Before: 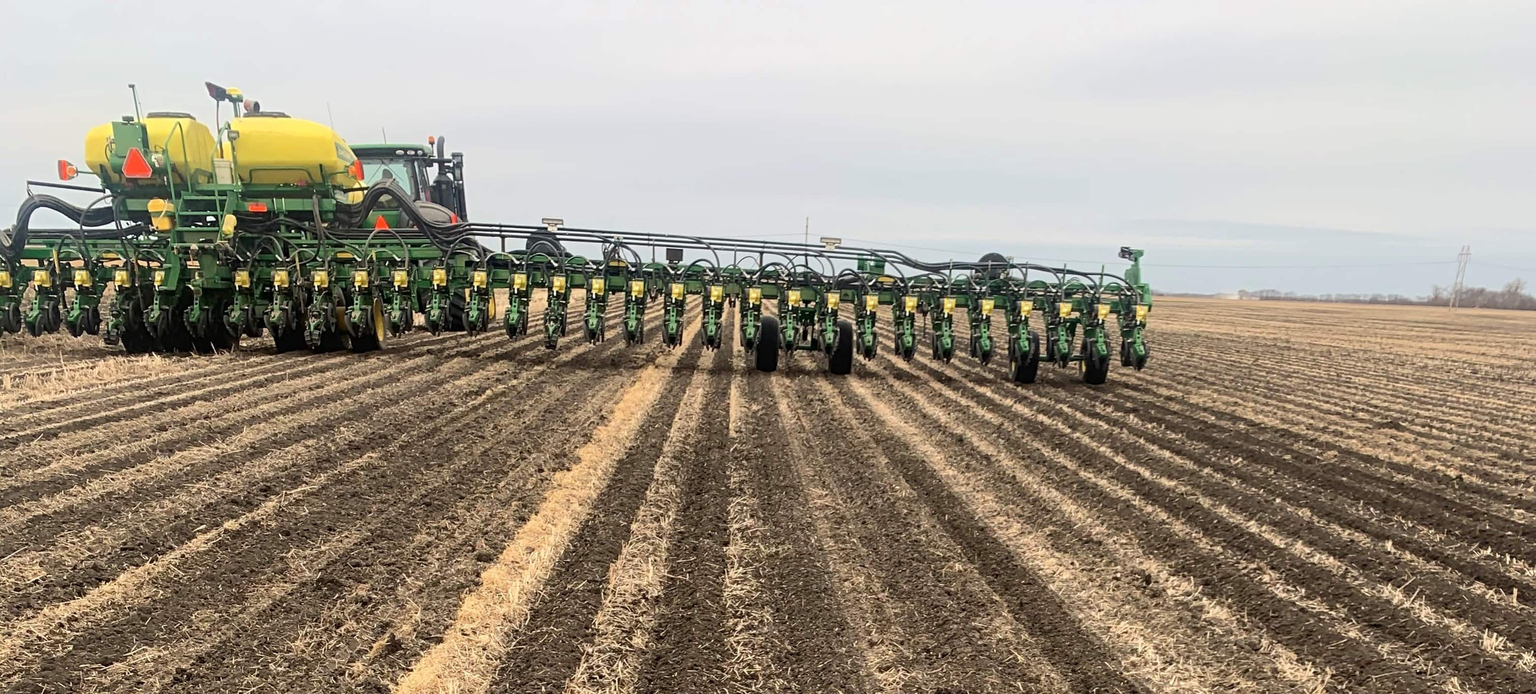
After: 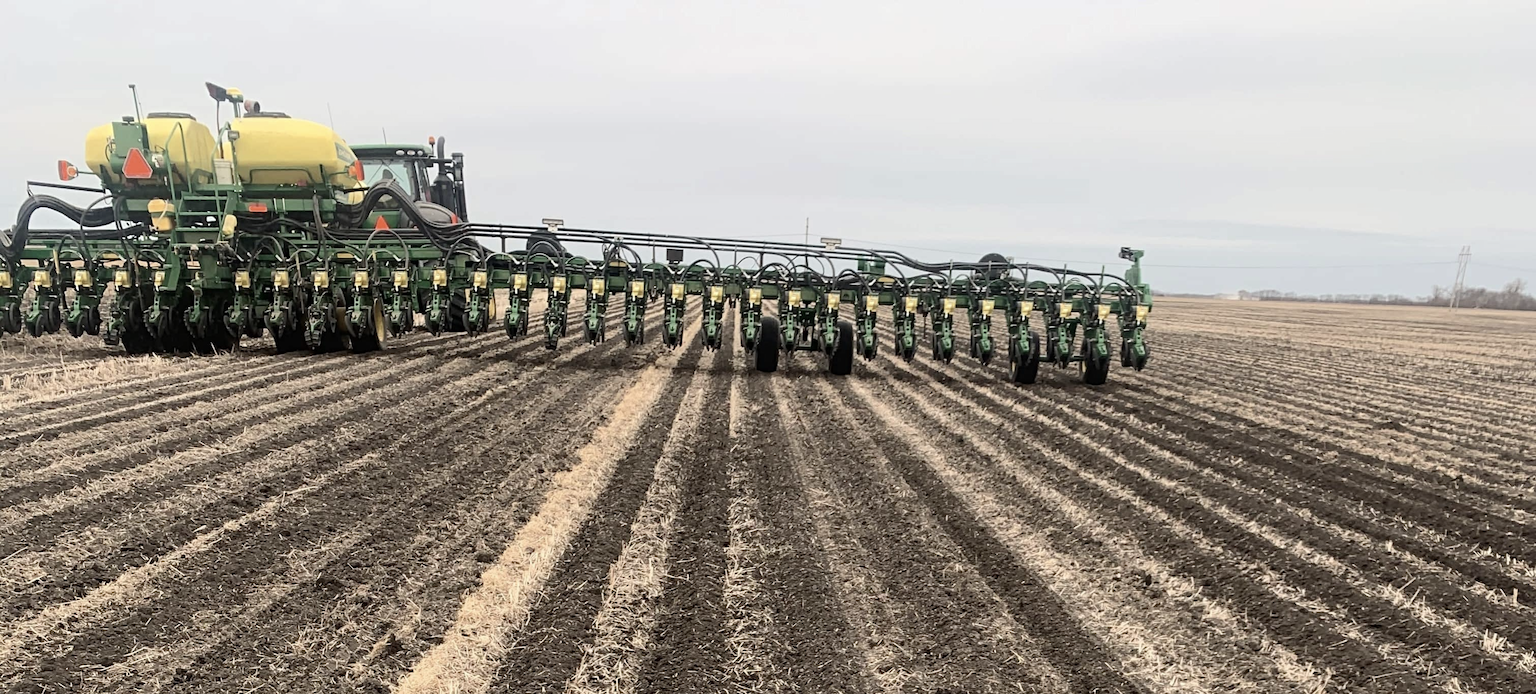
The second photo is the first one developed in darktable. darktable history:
contrast brightness saturation: contrast 0.1, saturation -0.36
